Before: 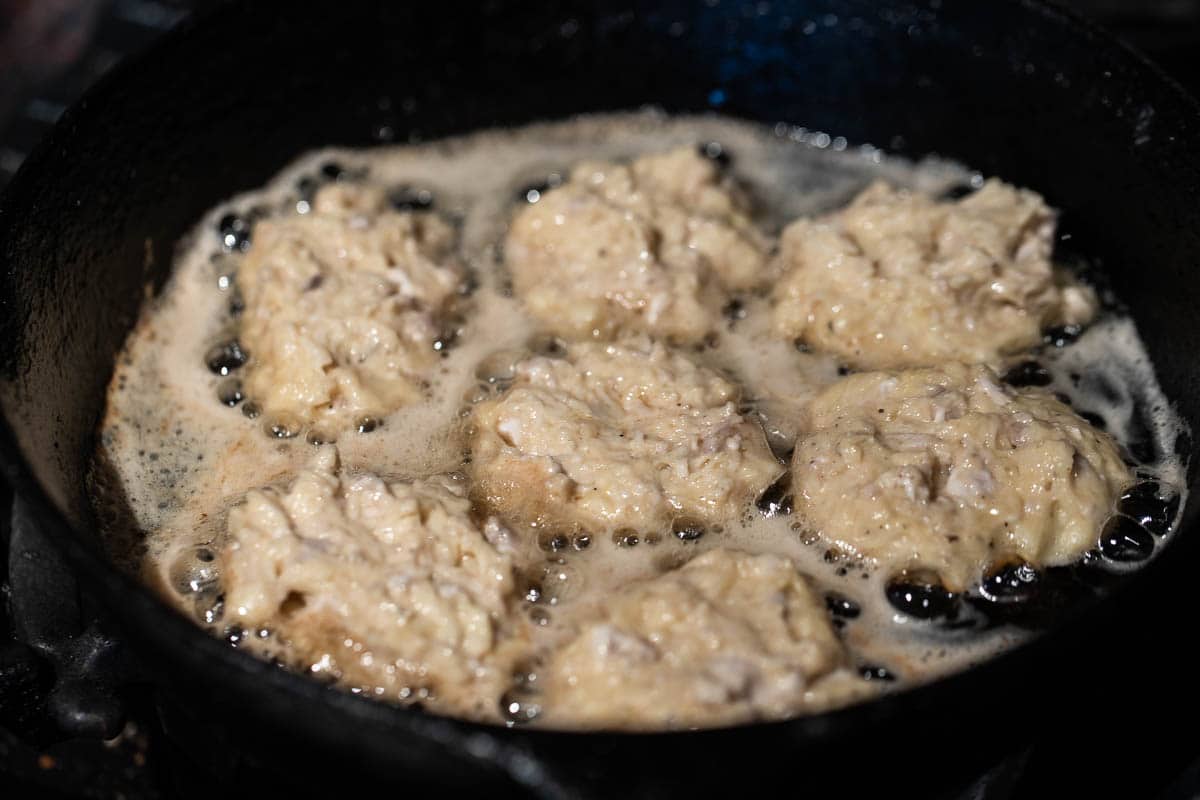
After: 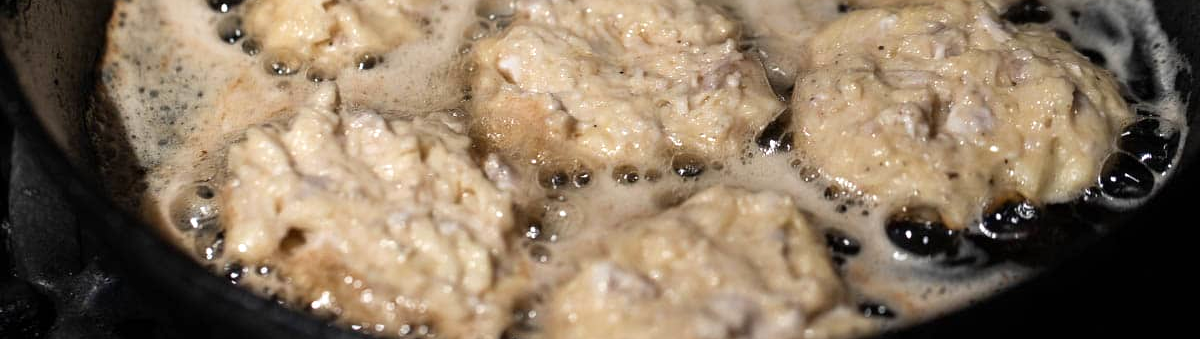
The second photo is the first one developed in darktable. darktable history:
crop: top 45.377%, bottom 12.181%
exposure: exposure 0.194 EV, compensate highlight preservation false
